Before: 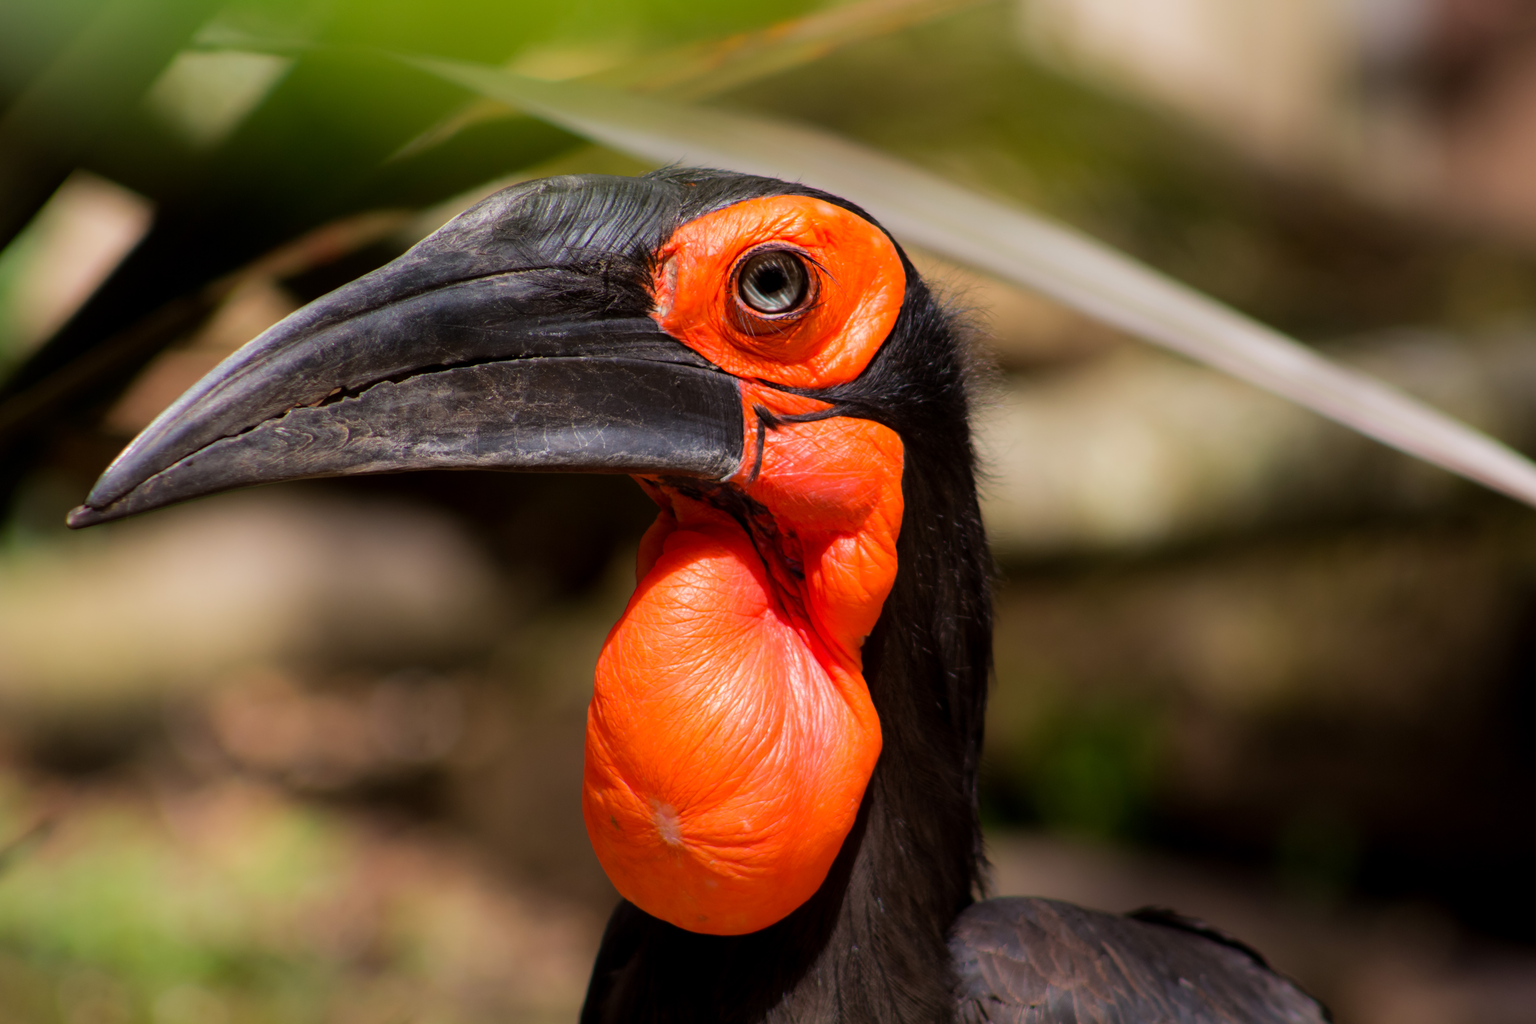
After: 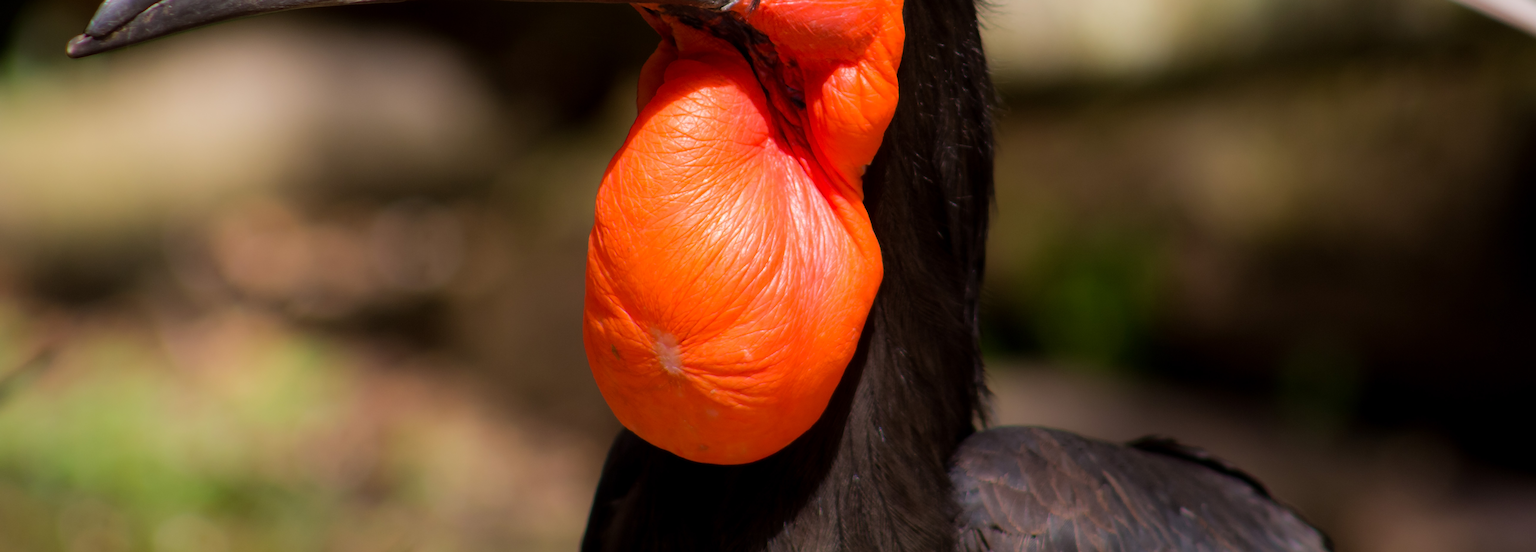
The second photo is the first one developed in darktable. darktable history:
sharpen: on, module defaults
crop and rotate: top 46.055%, right 0.061%
